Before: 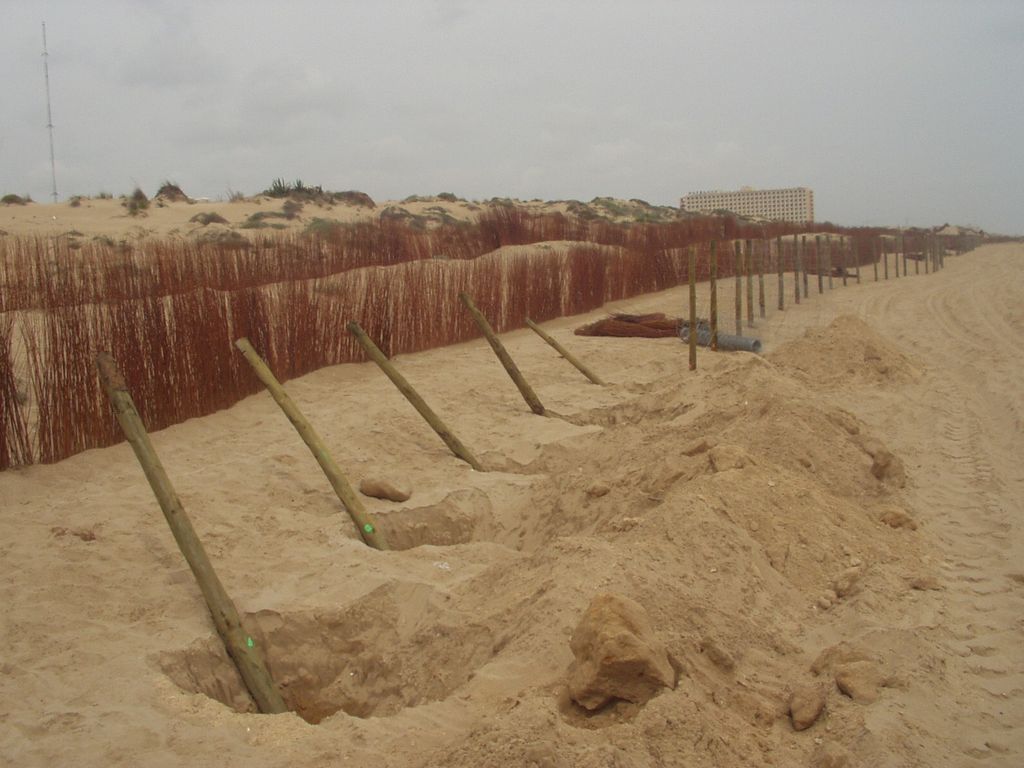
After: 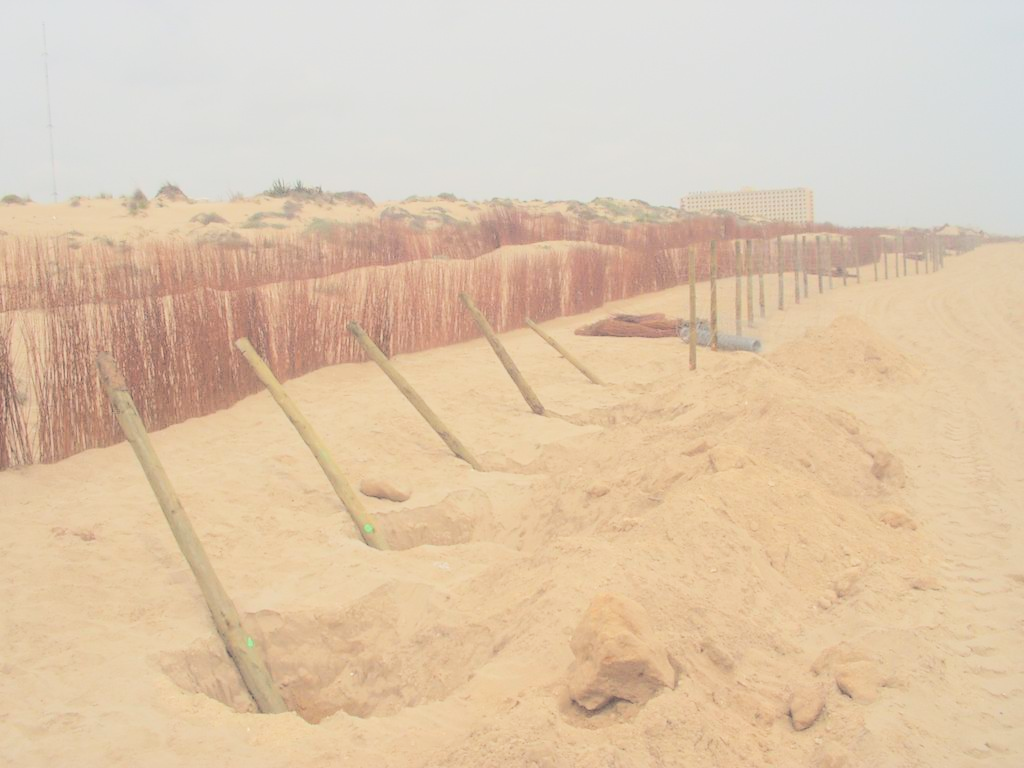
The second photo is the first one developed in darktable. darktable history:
filmic rgb: black relative exposure -7.15 EV, white relative exposure 5.36 EV, hardness 3.02, color science v6 (2022)
contrast brightness saturation: brightness 1
